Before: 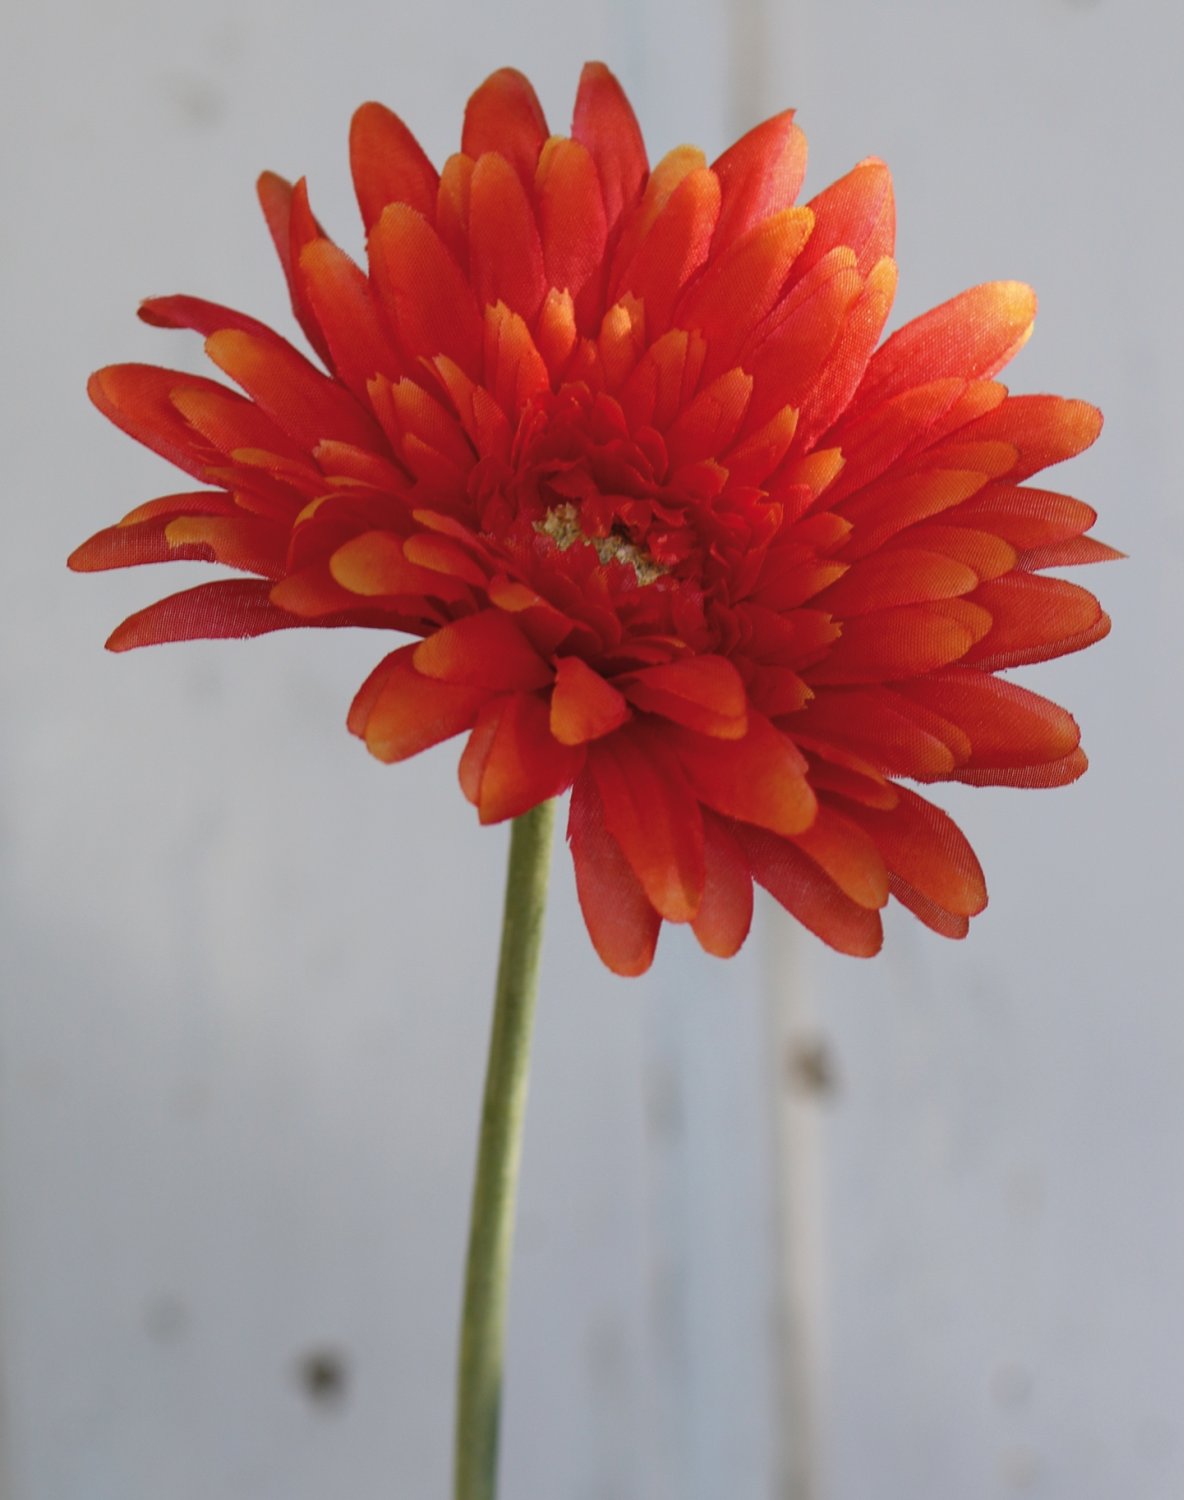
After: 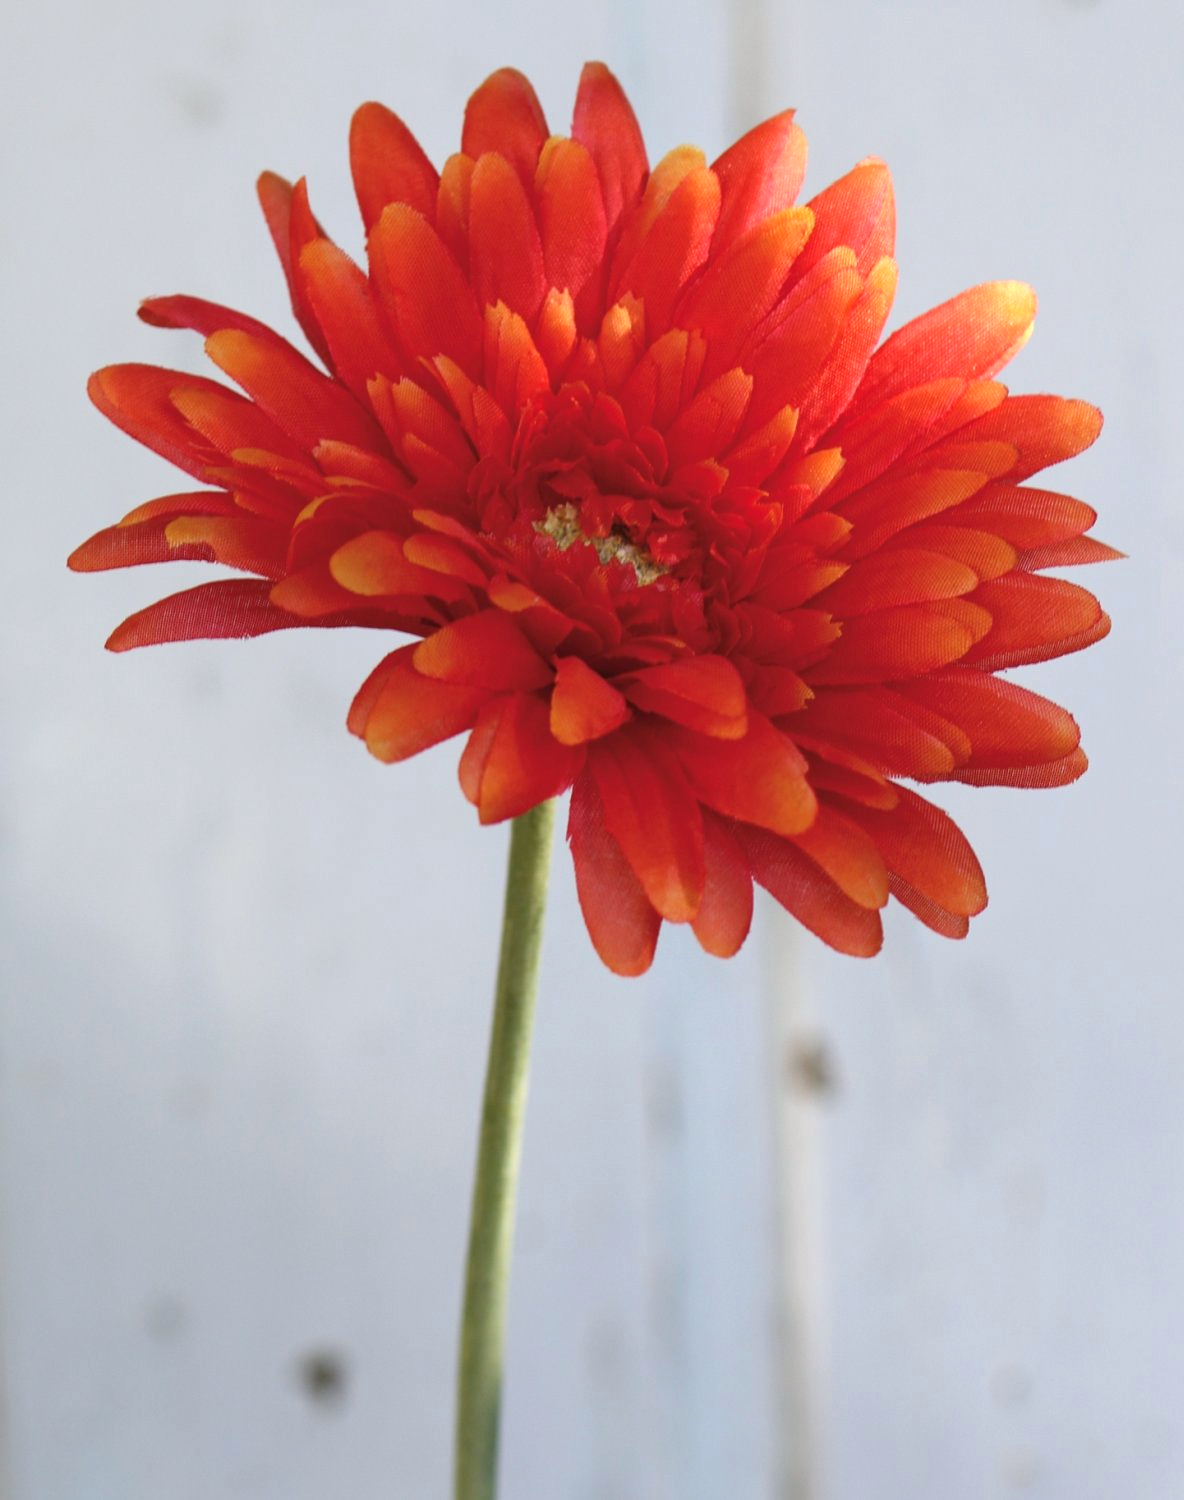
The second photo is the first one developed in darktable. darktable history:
exposure: black level correction 0.001, exposure 0.5 EV, compensate exposure bias true, compensate highlight preservation false
white balance: red 0.982, blue 1.018
